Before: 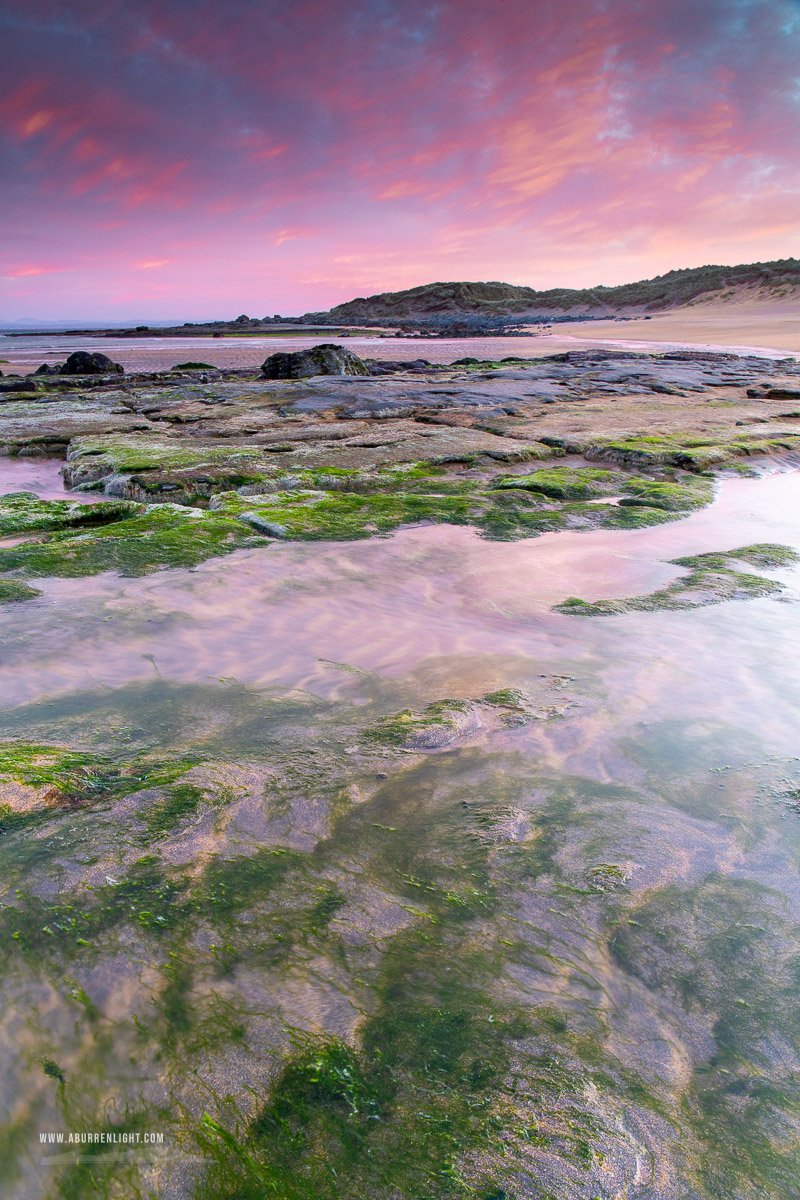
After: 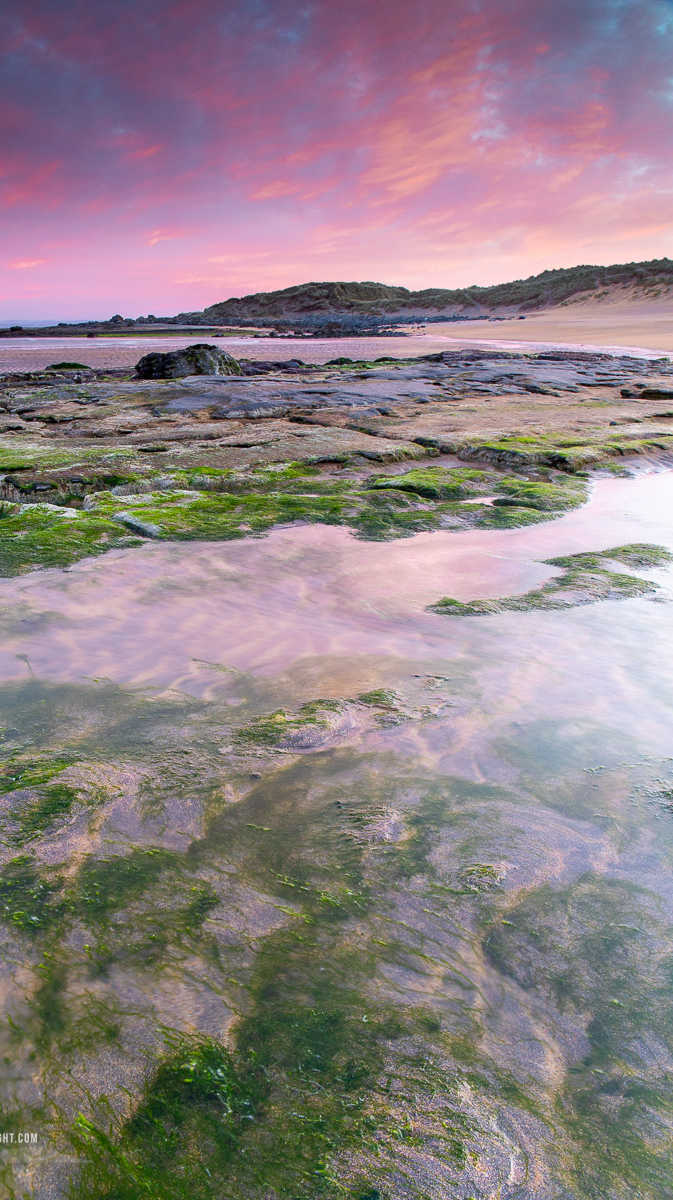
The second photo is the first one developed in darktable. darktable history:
crop: left 15.8%
